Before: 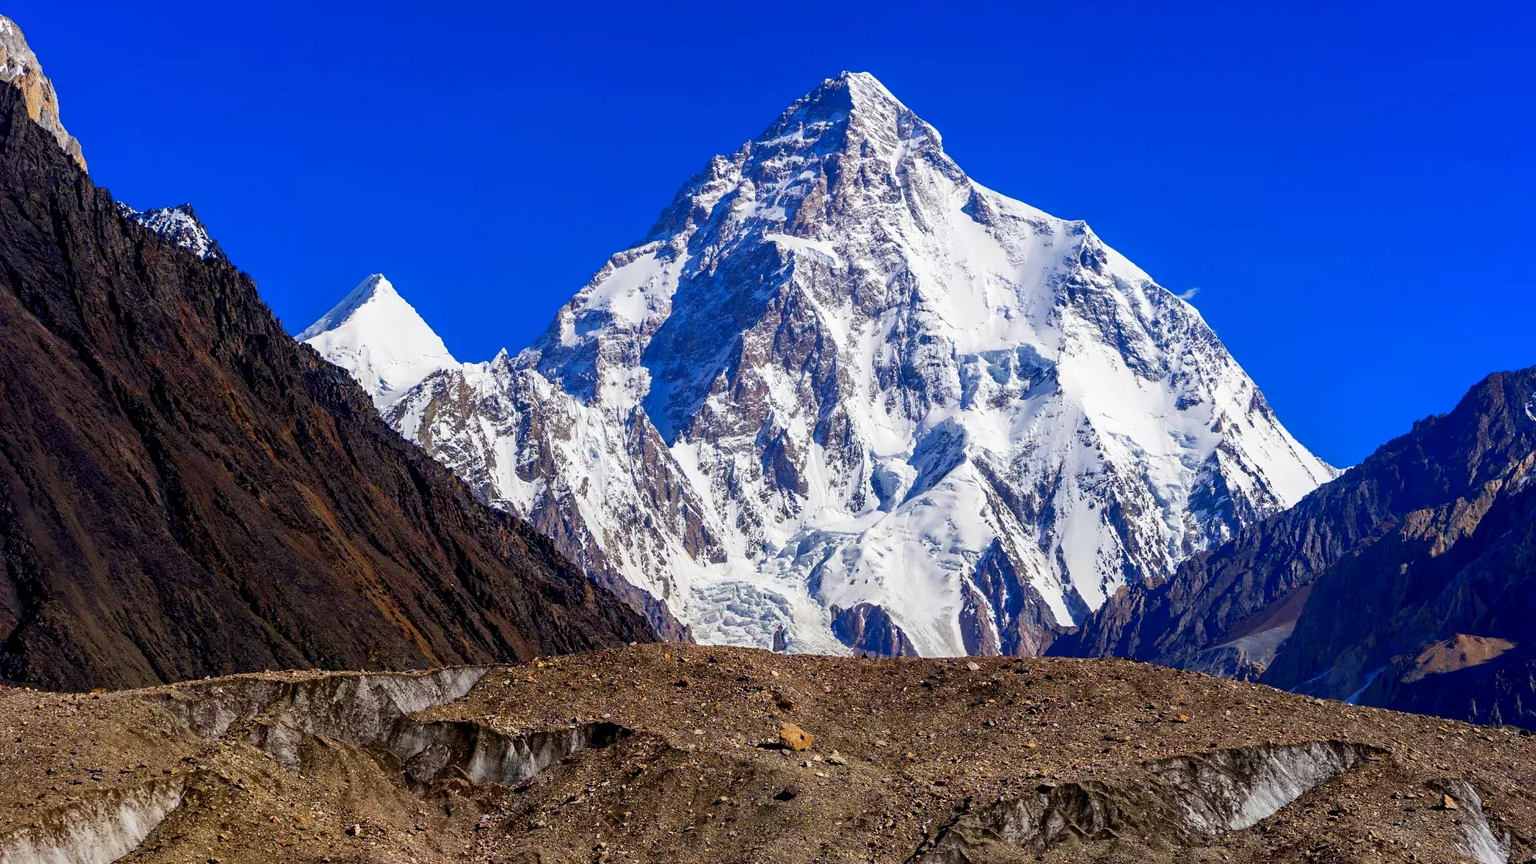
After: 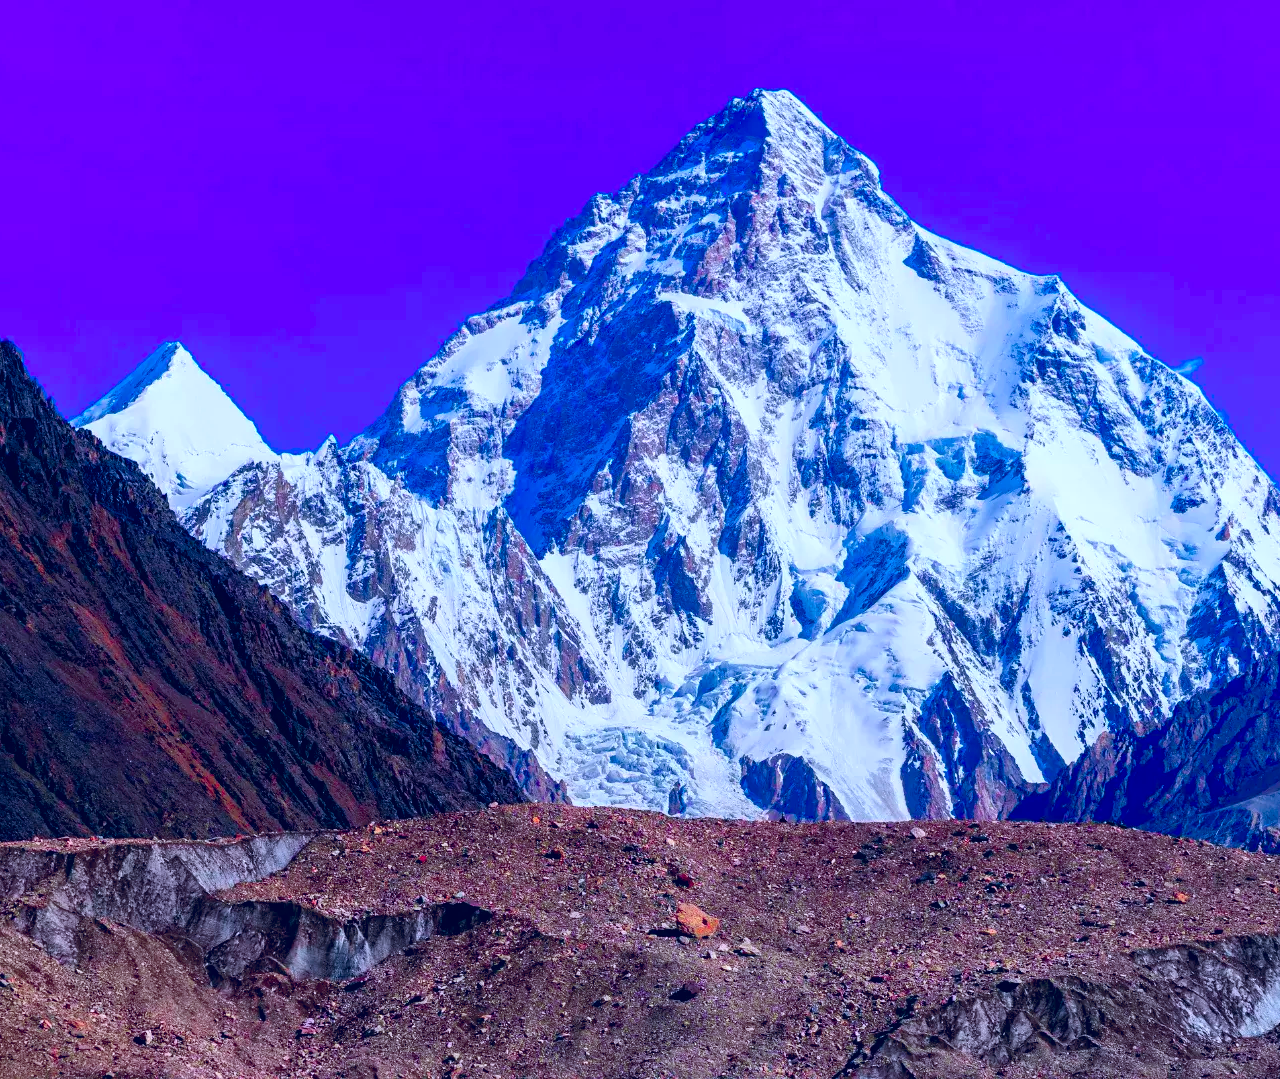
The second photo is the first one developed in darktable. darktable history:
tone curve: curves: ch1 [(0, 0) (0.108, 0.197) (0.5, 0.5) (0.681, 0.885) (1, 1)]; ch2 [(0, 0) (0.28, 0.151) (1, 1)], color space Lab, independent channels
crop and rotate: left 15.546%, right 17.787%
exposure: compensate highlight preservation false
